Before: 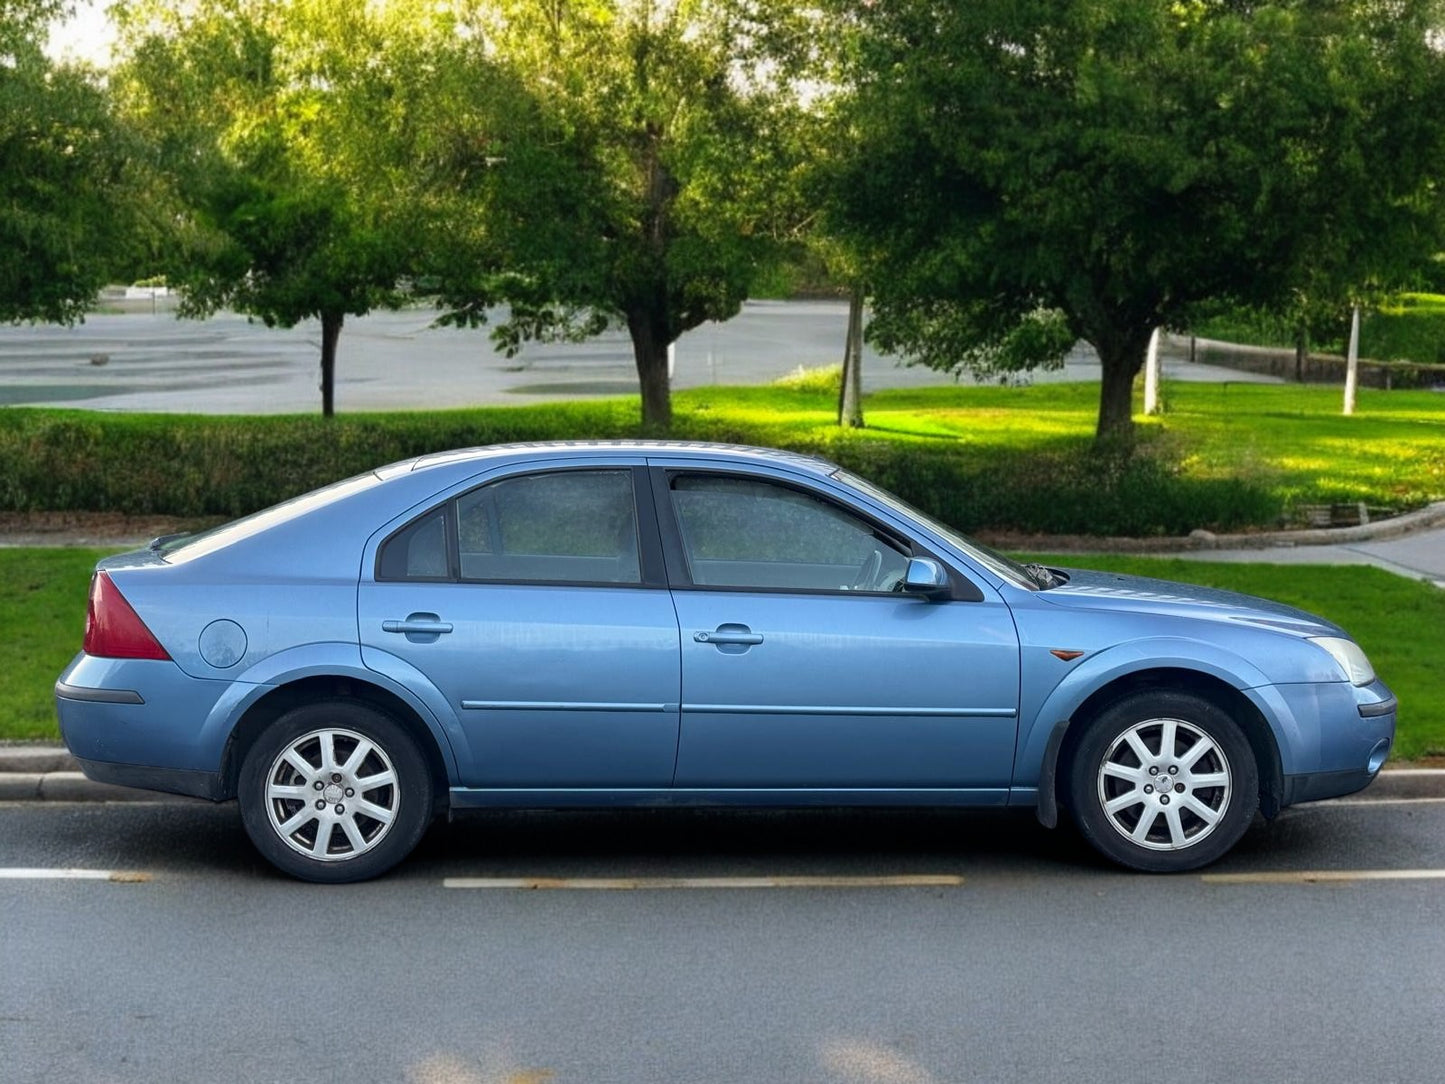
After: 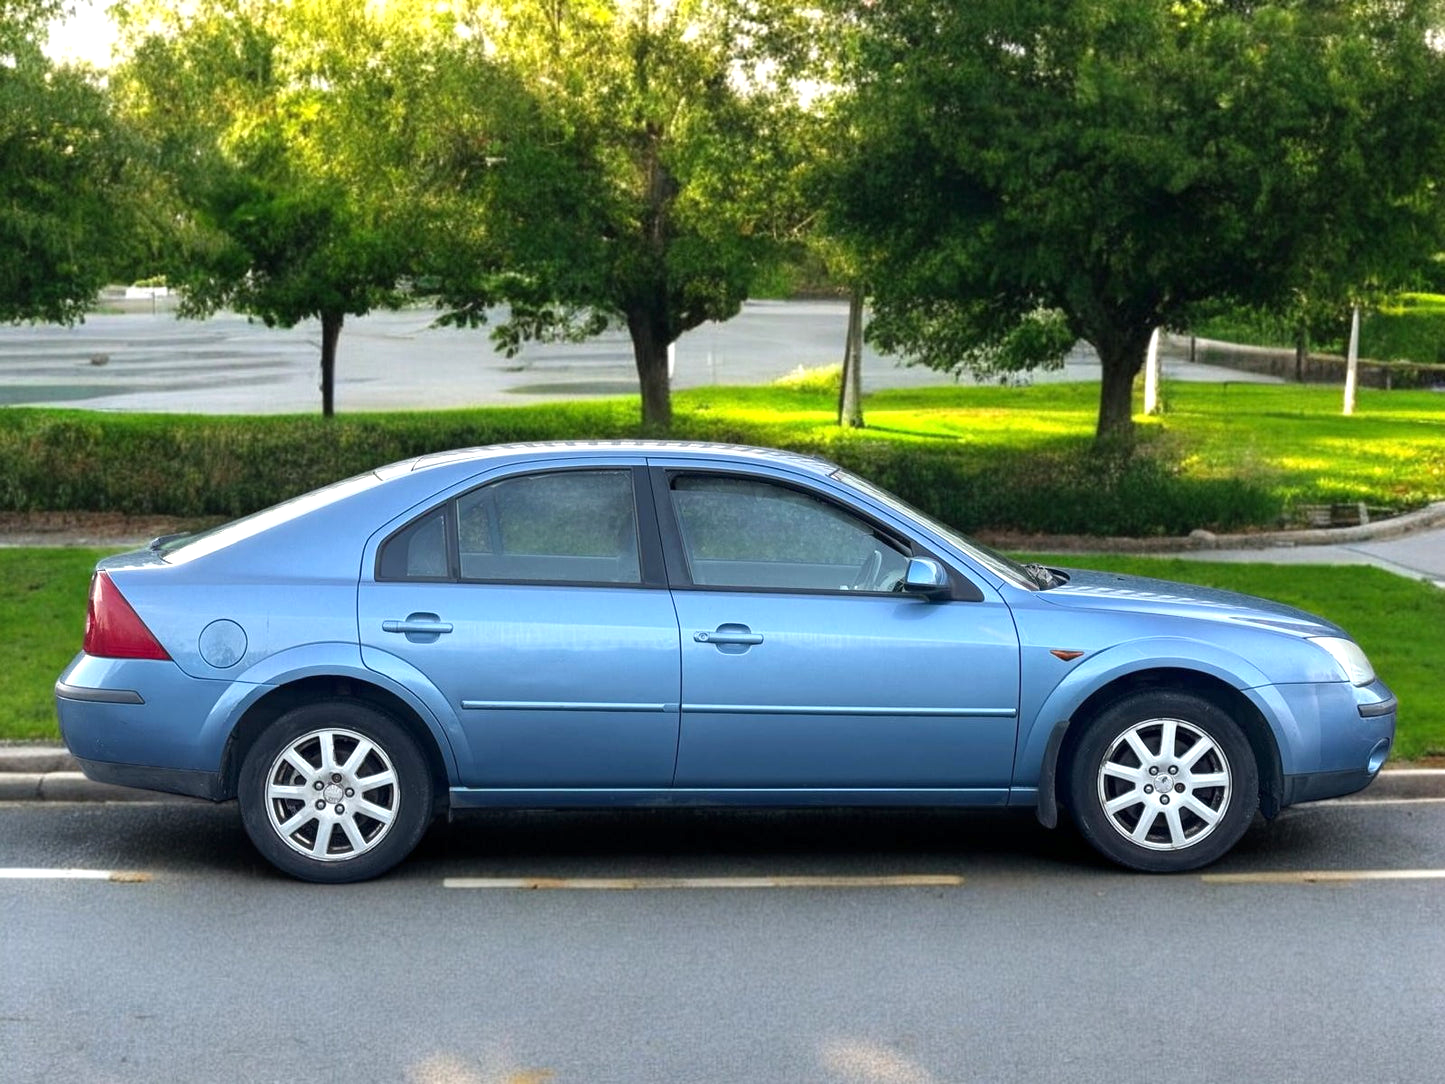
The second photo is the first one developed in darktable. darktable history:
exposure: exposure 0.494 EV, compensate exposure bias true, compensate highlight preservation false
